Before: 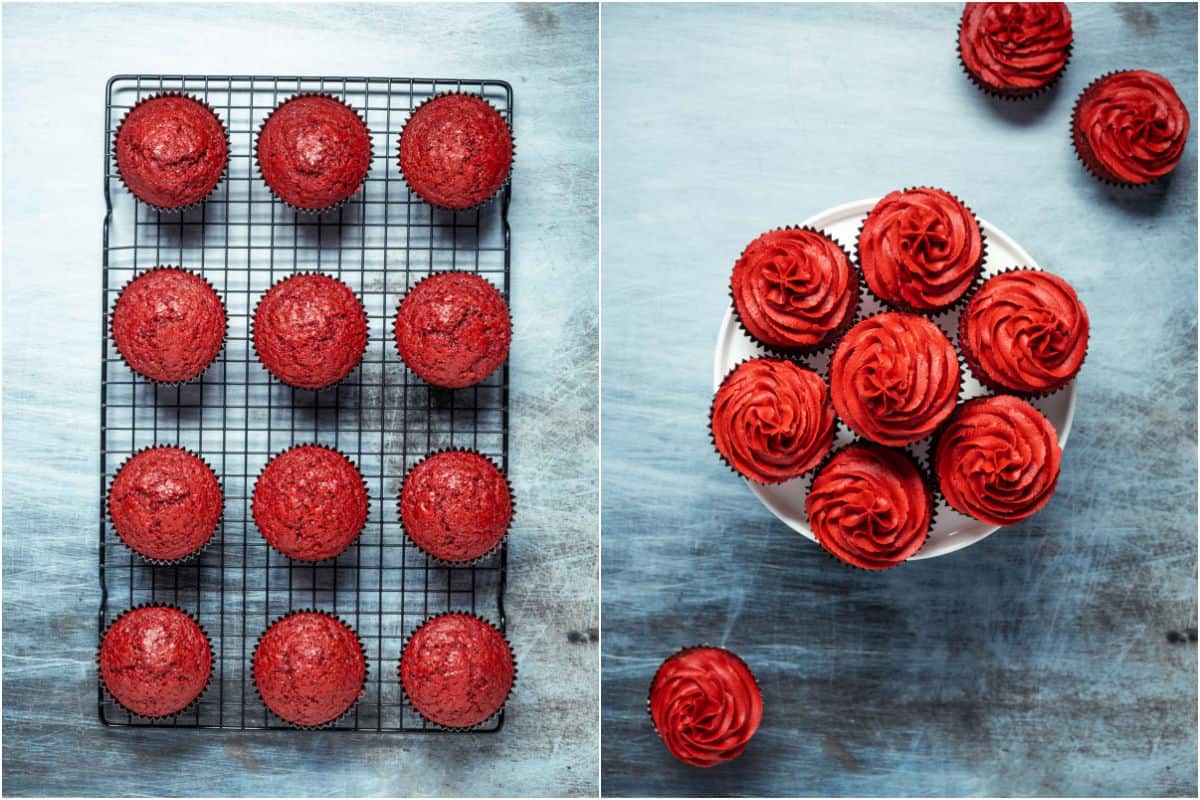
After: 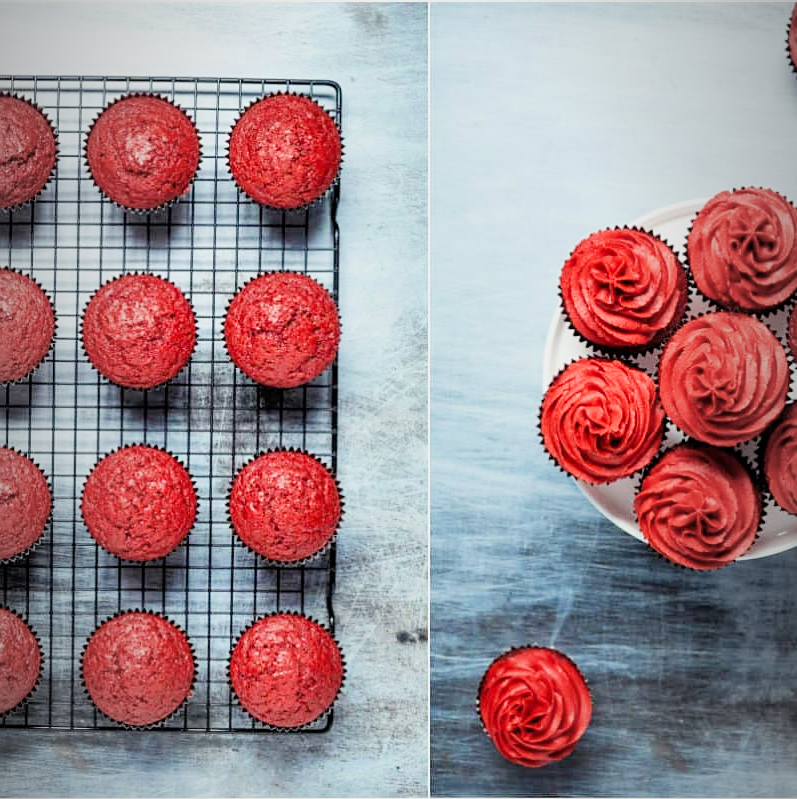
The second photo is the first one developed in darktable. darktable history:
sharpen: amount 0.214
vignetting: fall-off start 96.44%, fall-off radius 100.3%, width/height ratio 0.61
exposure: exposure 0.947 EV, compensate highlight preservation false
crop and rotate: left 14.332%, right 19.178%
filmic rgb: black relative exposure -7.65 EV, white relative exposure 4.56 EV, hardness 3.61
